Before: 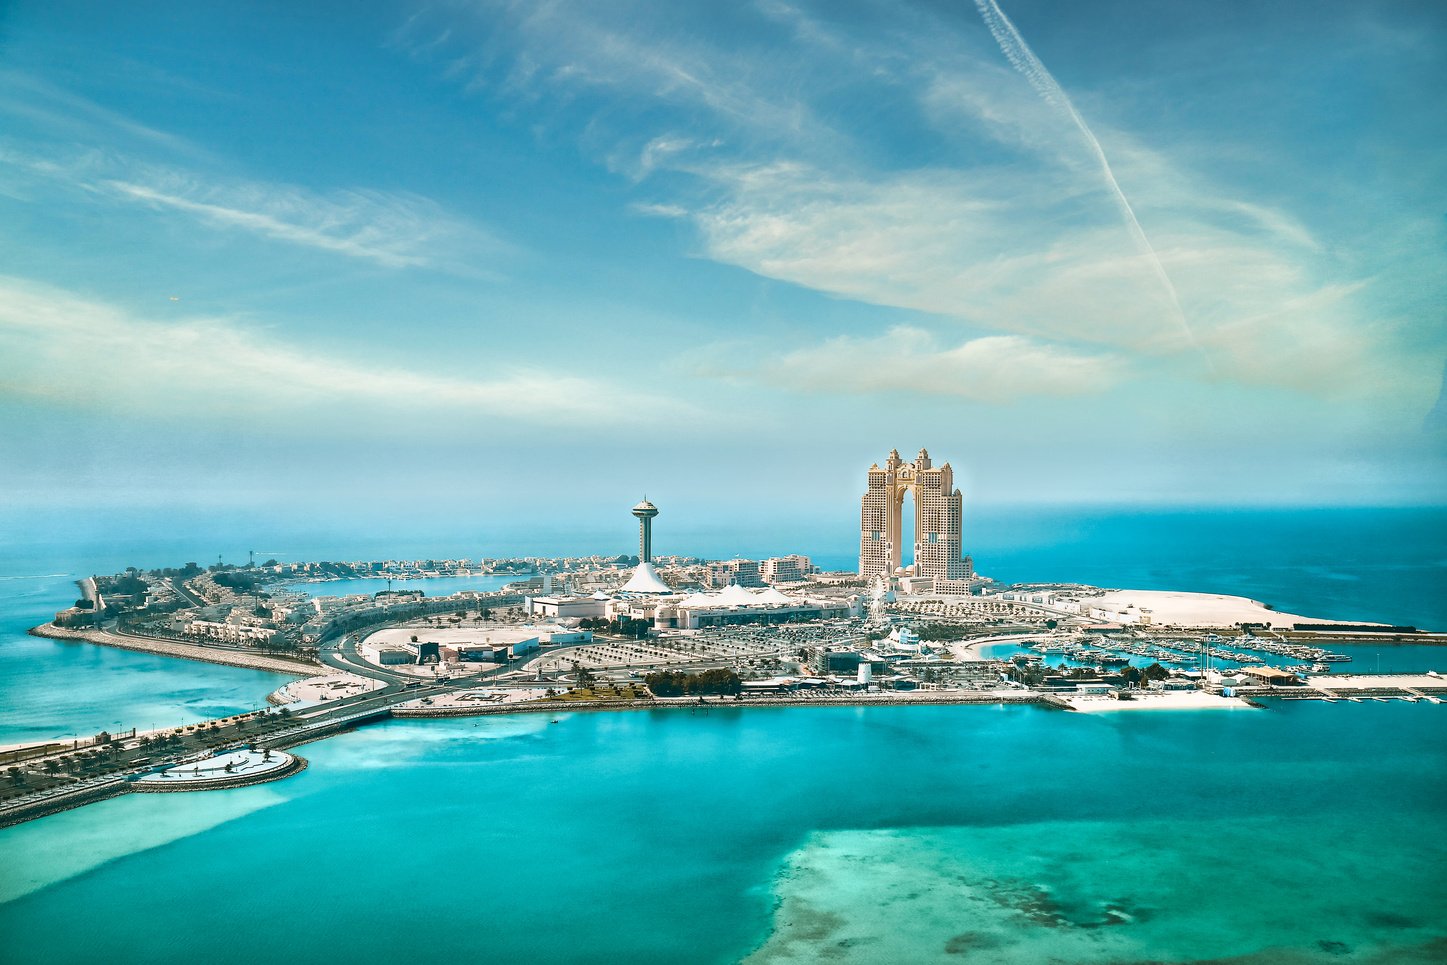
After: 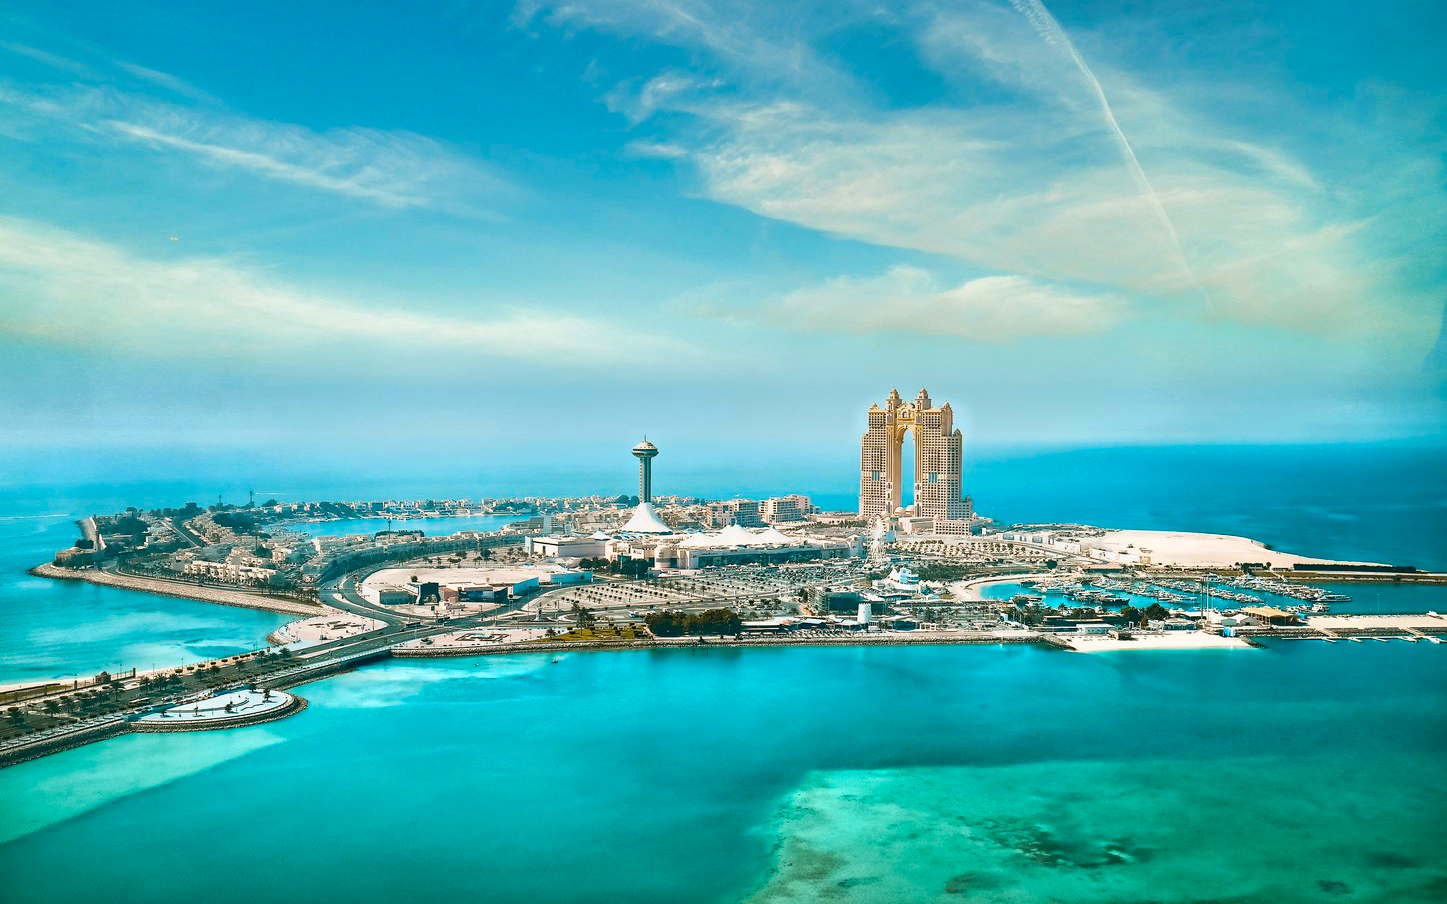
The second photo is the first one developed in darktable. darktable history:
crop and rotate: top 6.25%
color balance rgb: perceptual saturation grading › global saturation 25%, global vibrance 20%
